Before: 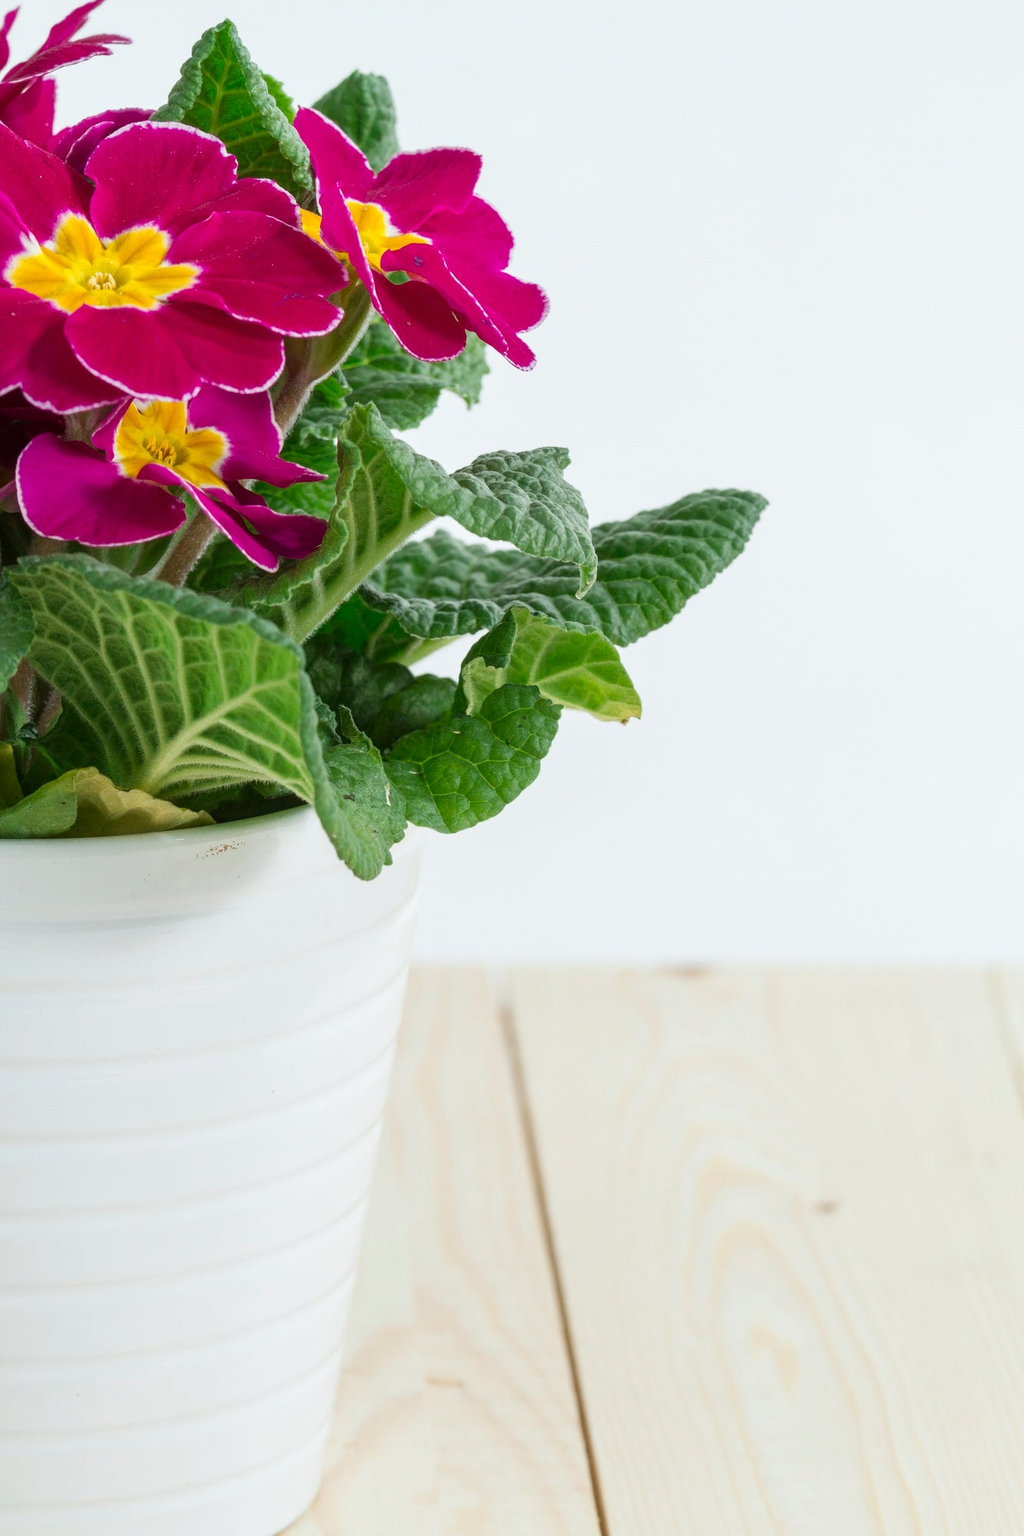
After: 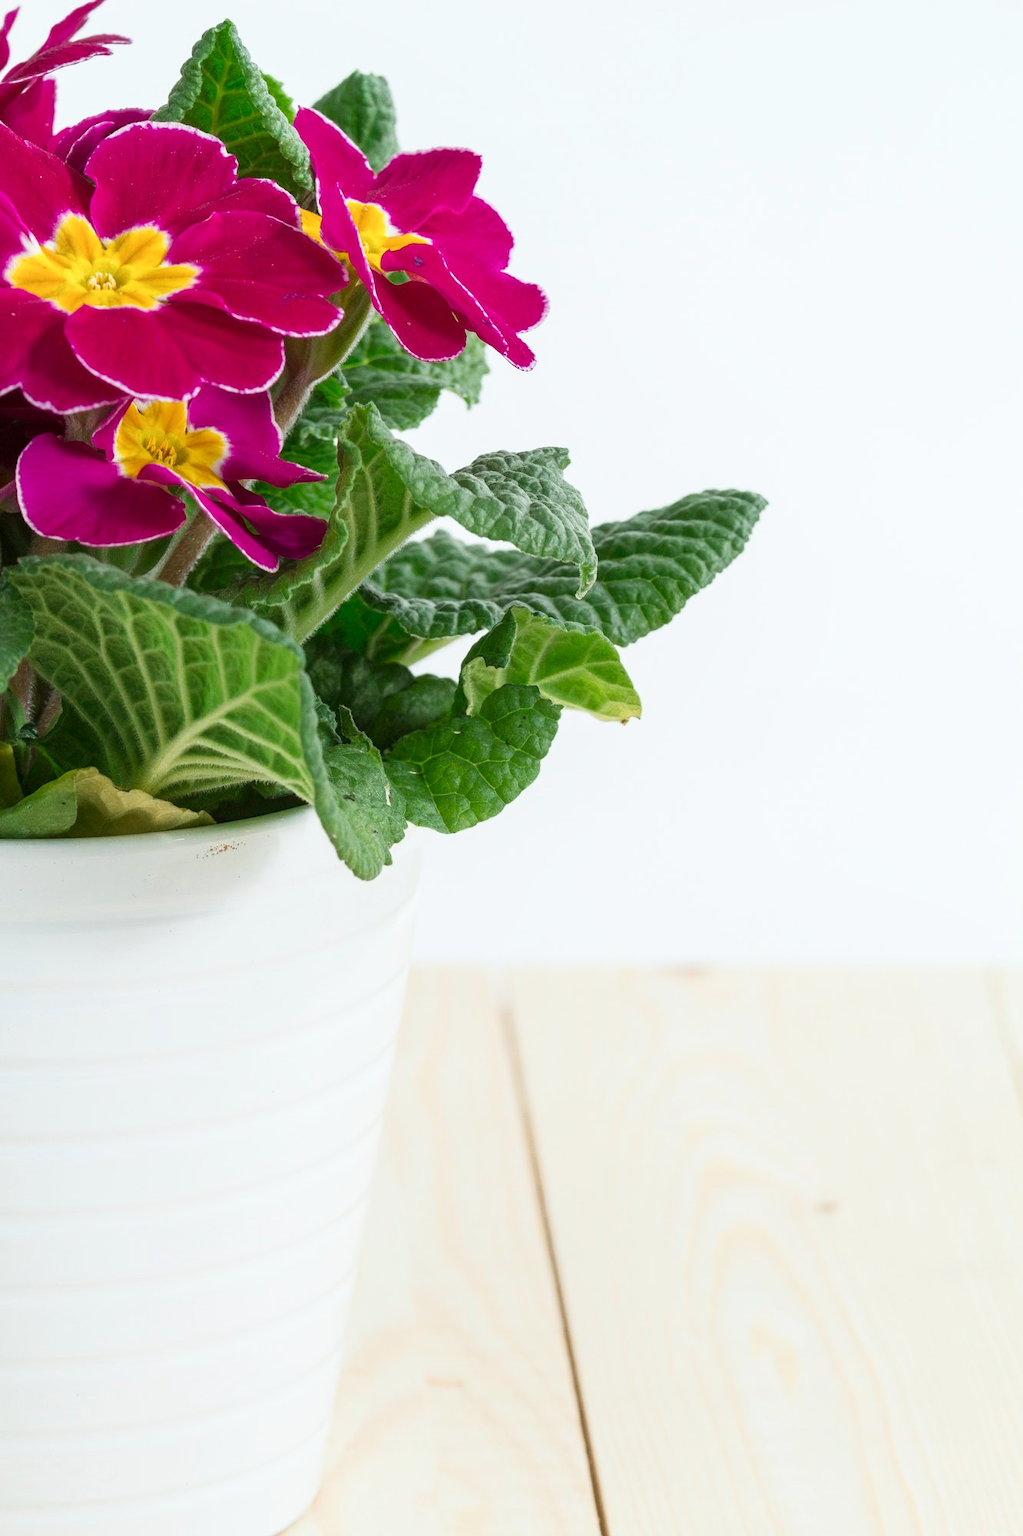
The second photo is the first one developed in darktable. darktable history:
shadows and highlights: shadows -1.68, highlights 41.94
